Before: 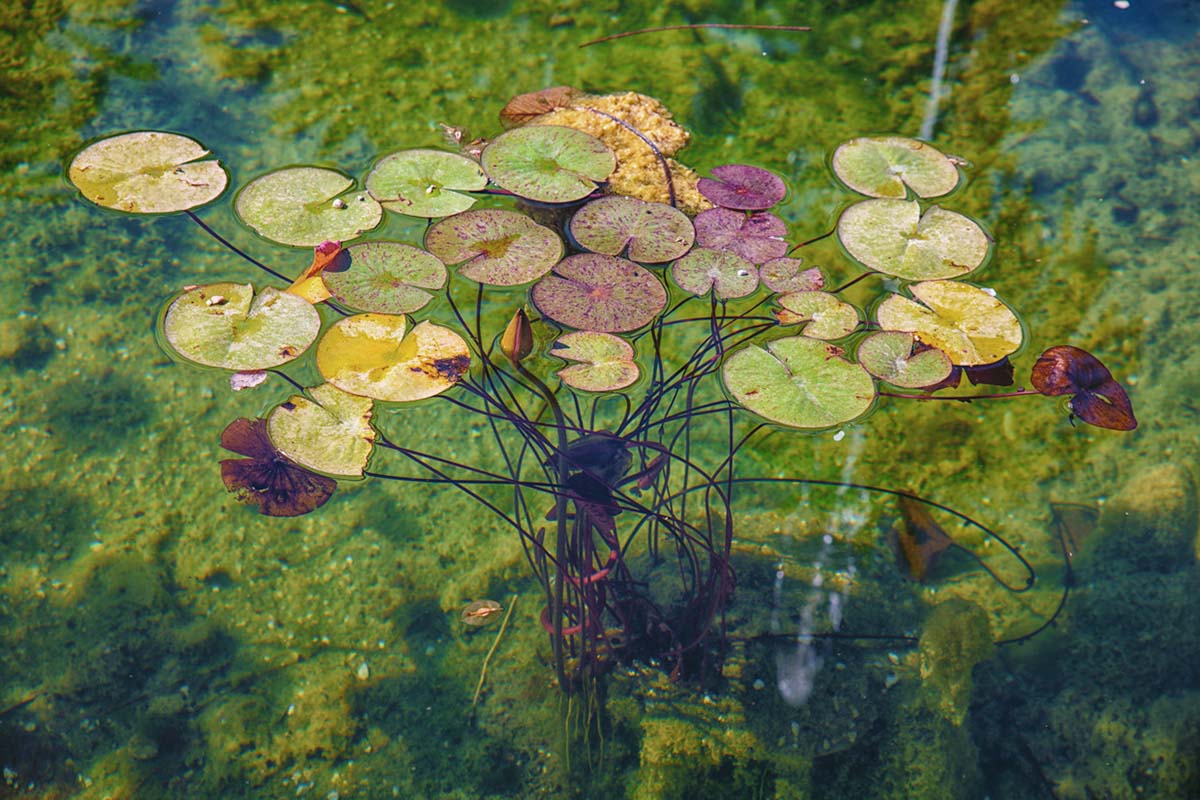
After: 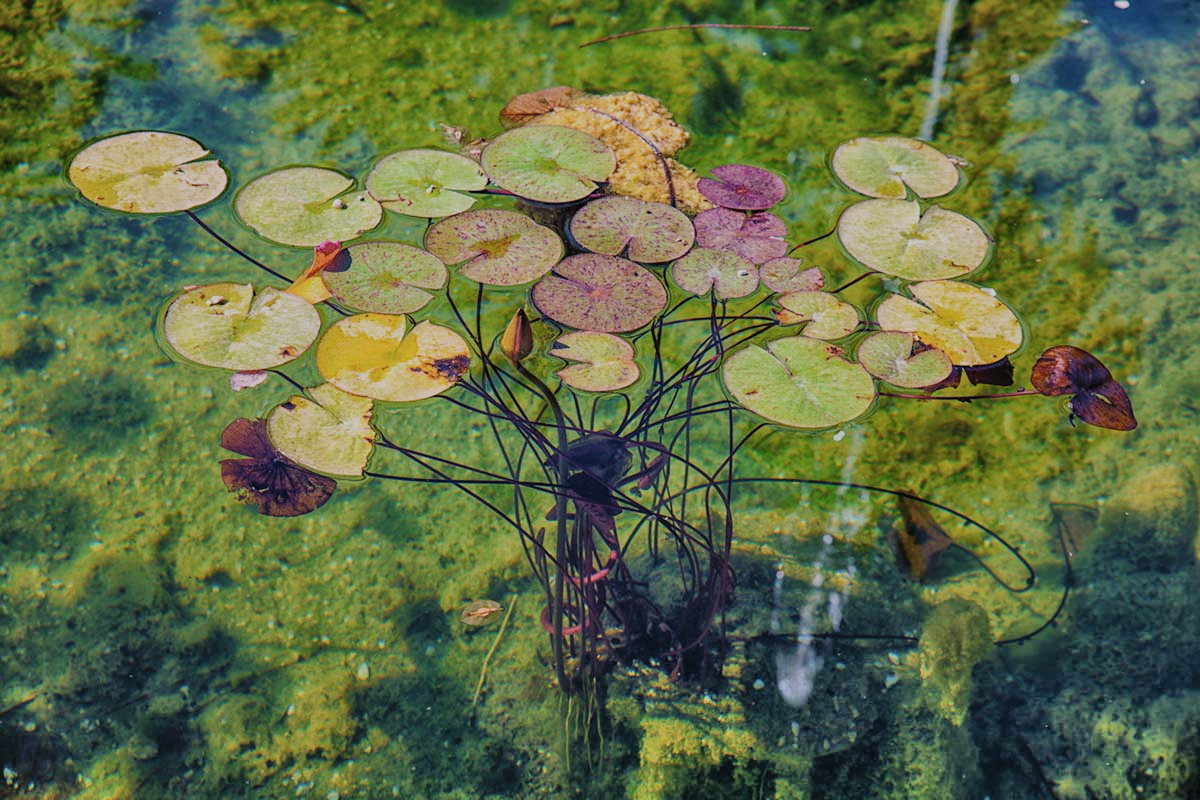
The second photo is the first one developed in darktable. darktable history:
shadows and highlights: shadows 58.37, soften with gaussian
filmic rgb: black relative exposure -7.08 EV, white relative exposure 5.37 EV, hardness 3.03
